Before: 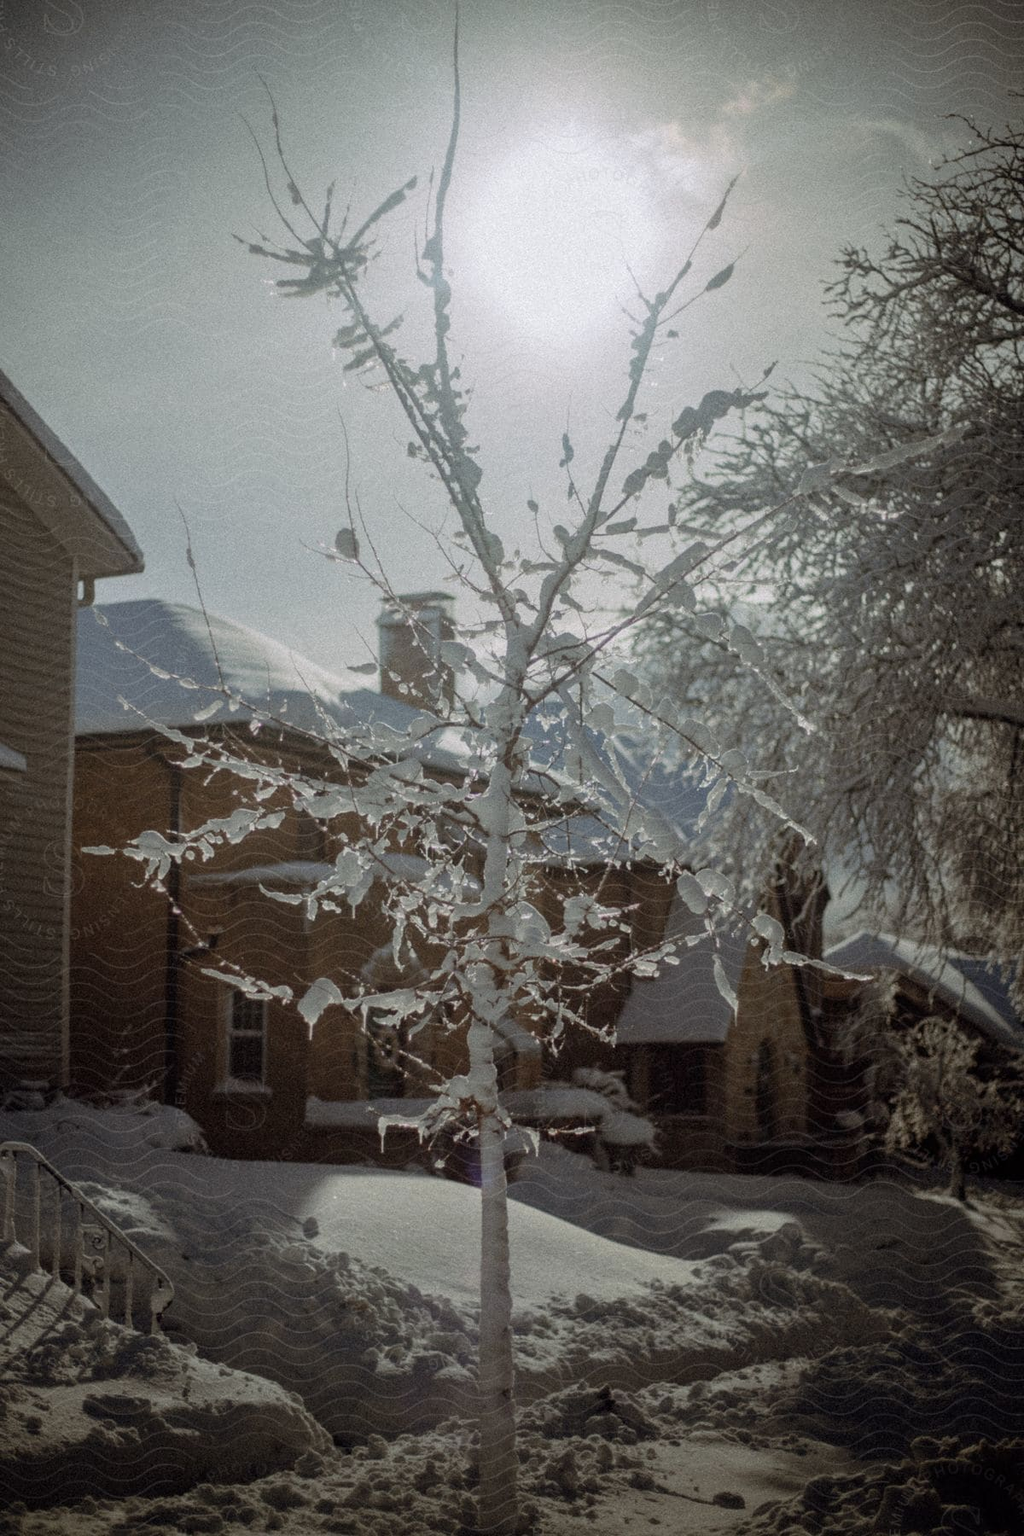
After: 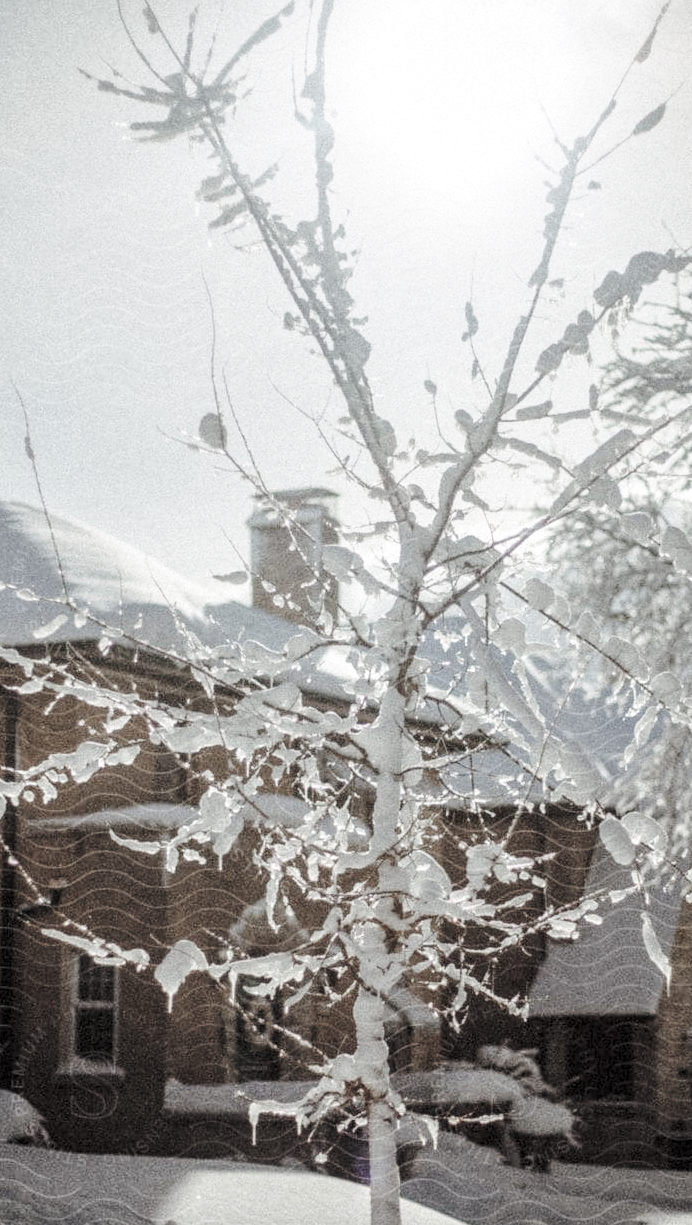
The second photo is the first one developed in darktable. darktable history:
crop: left 16.194%, top 11.488%, right 26.062%, bottom 20.437%
contrast brightness saturation: brightness 0.181, saturation -0.484
local contrast: detail 130%
base curve: curves: ch0 [(0, 0) (0.028, 0.03) (0.121, 0.232) (0.46, 0.748) (0.859, 0.968) (1, 1)], preserve colors none
